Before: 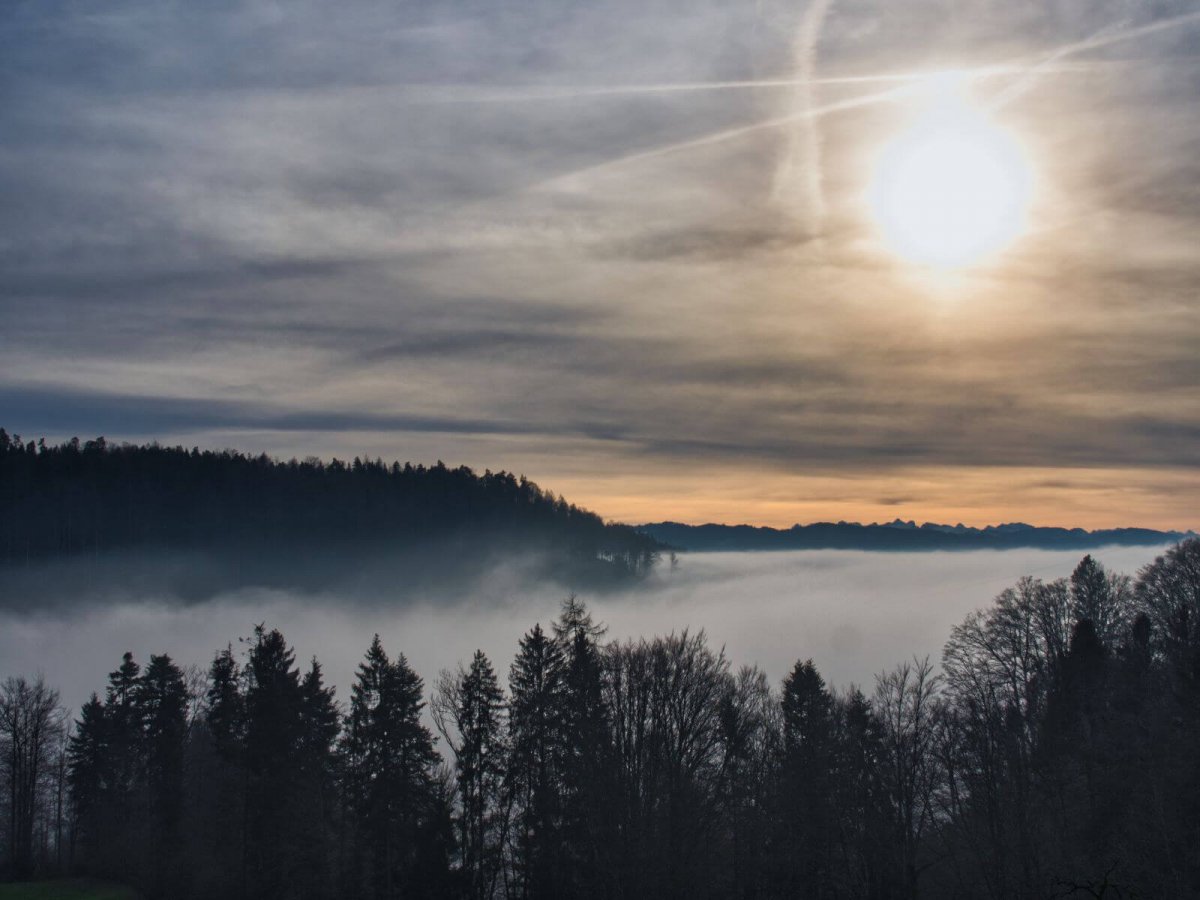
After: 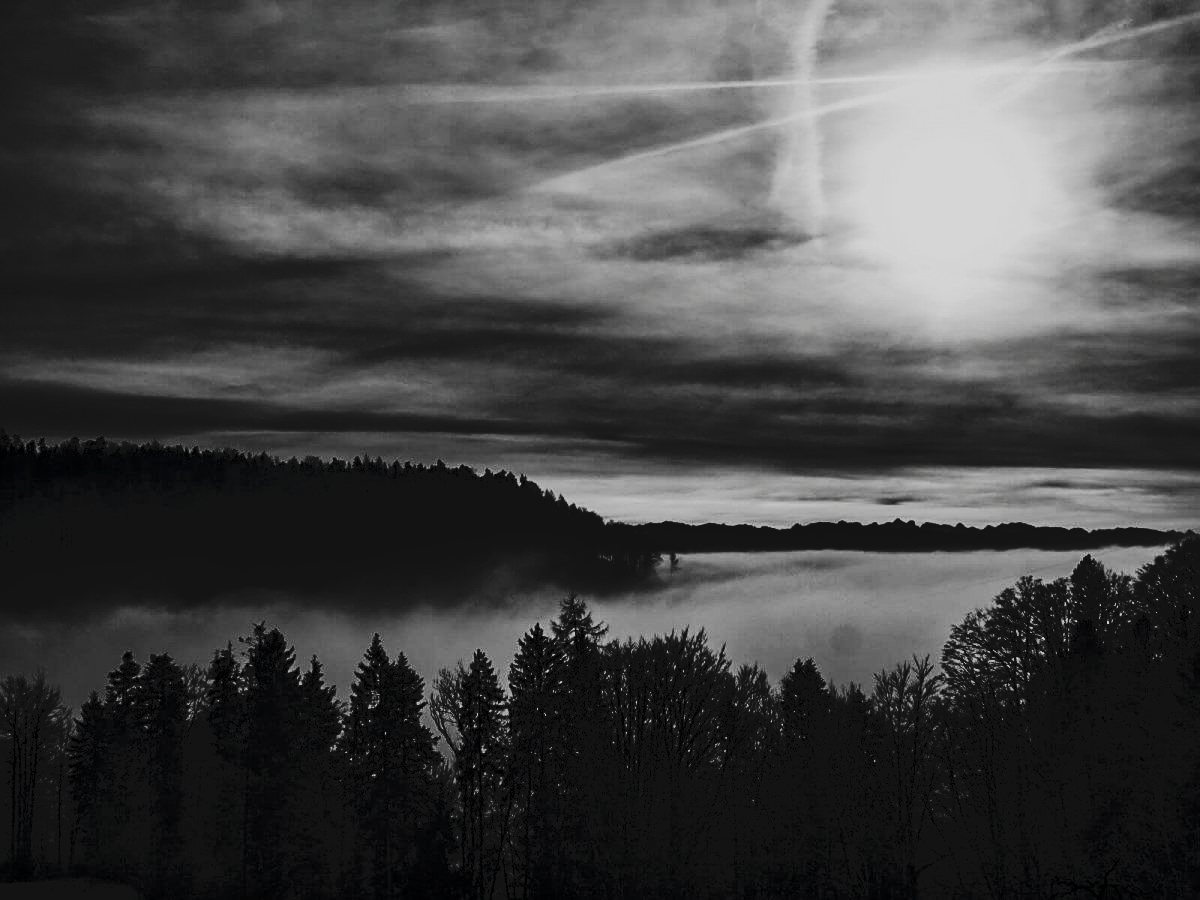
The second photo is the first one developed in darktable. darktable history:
contrast brightness saturation: contrast 0.019, brightness -0.987, saturation -0.996
tone curve: curves: ch0 [(0, 0) (0.003, 0.058) (0.011, 0.059) (0.025, 0.061) (0.044, 0.067) (0.069, 0.084) (0.1, 0.102) (0.136, 0.124) (0.177, 0.171) (0.224, 0.246) (0.277, 0.324) (0.335, 0.411) (0.399, 0.509) (0.468, 0.605) (0.543, 0.688) (0.623, 0.738) (0.709, 0.798) (0.801, 0.852) (0.898, 0.911) (1, 1)], preserve colors none
base curve: curves: ch0 [(0, 0) (0.088, 0.125) (0.176, 0.251) (0.354, 0.501) (0.613, 0.749) (1, 0.877)], preserve colors none
sharpen: on, module defaults
